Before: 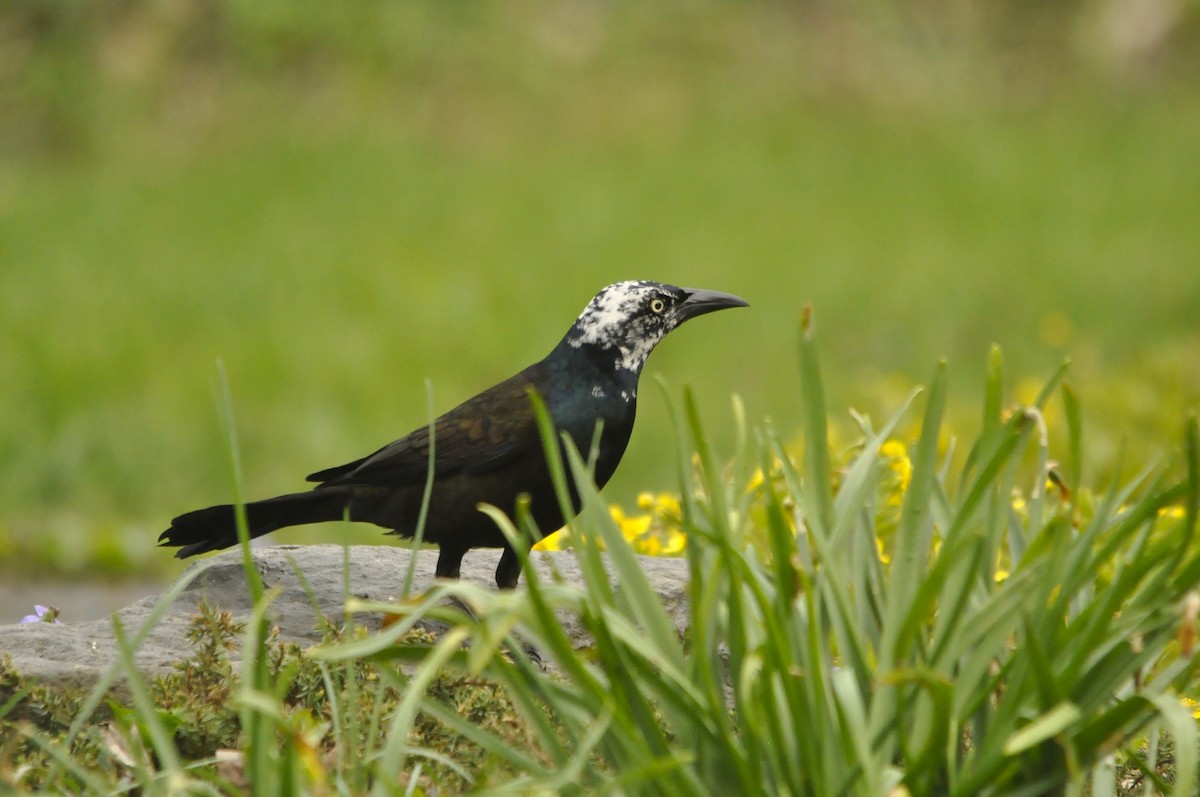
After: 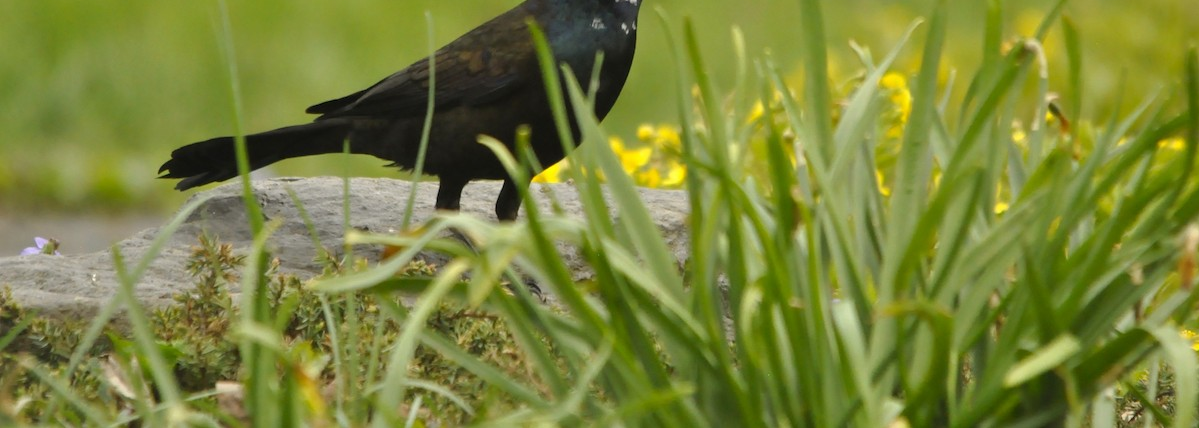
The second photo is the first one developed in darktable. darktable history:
crop and rotate: top 46.292%, right 0.065%
